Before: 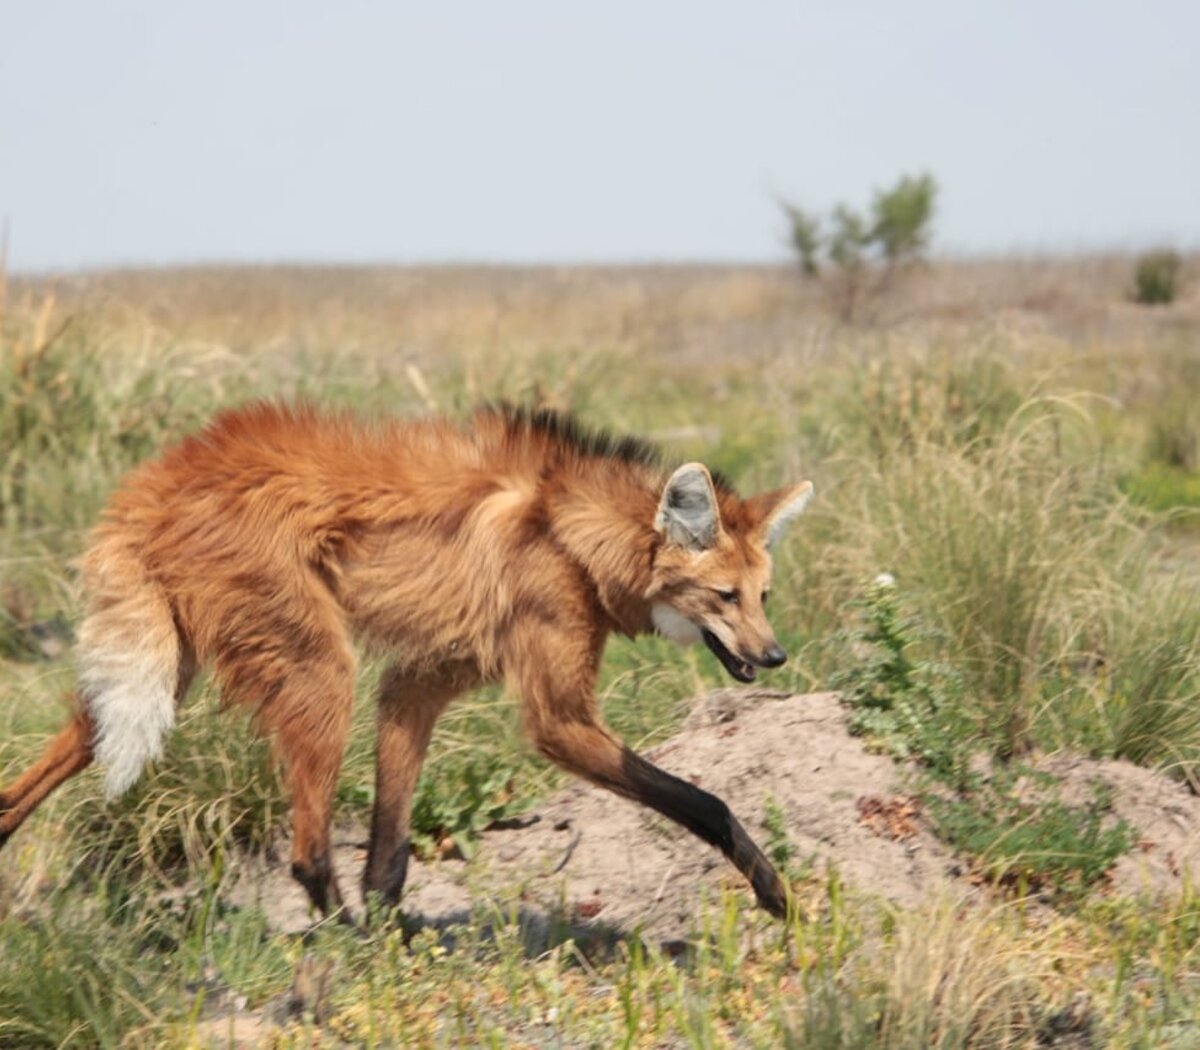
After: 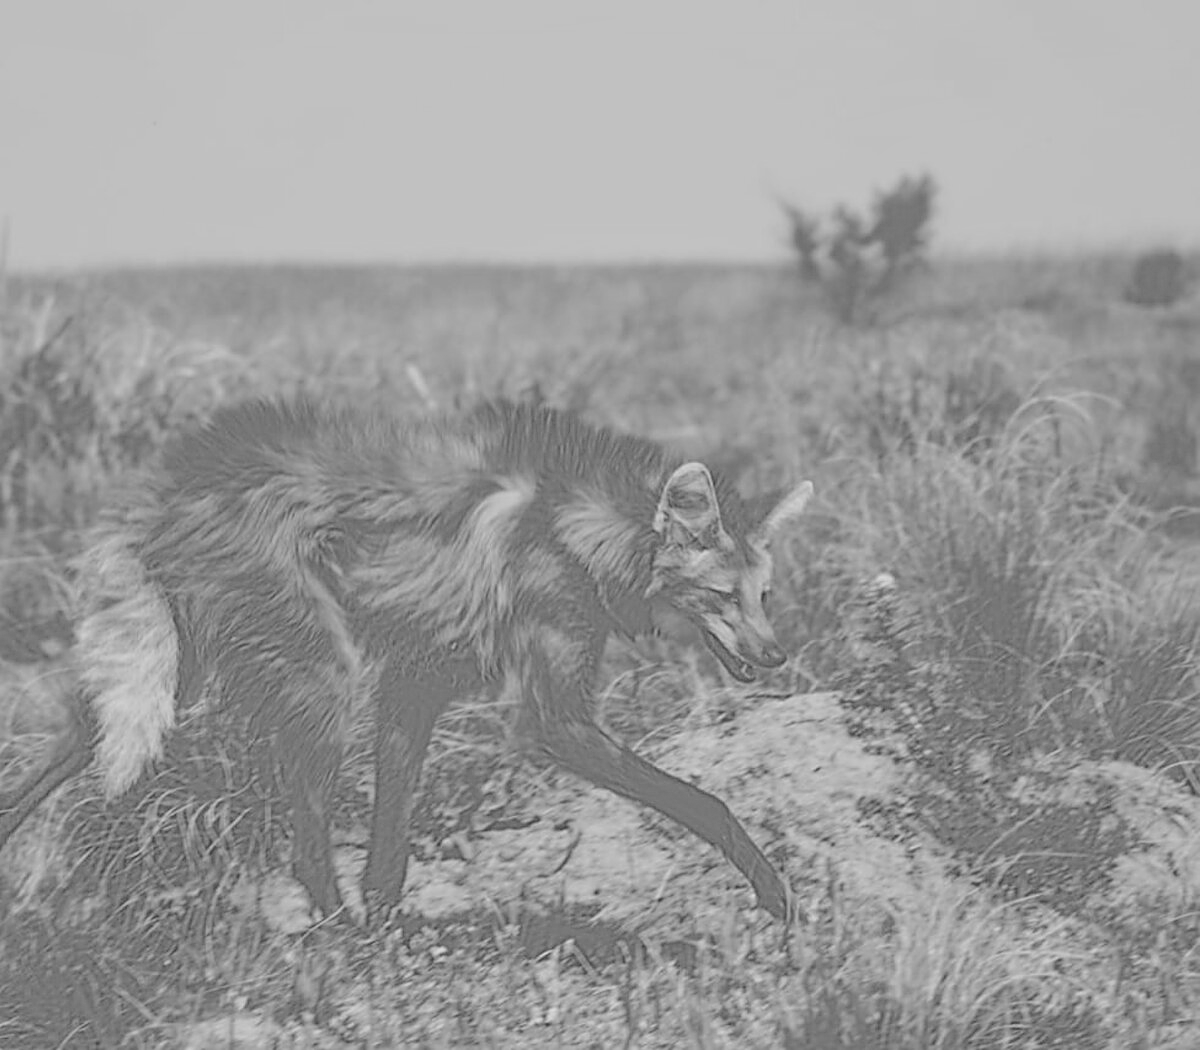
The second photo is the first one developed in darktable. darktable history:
exposure: exposure 2.25 EV, compensate highlight preservation false
highpass: sharpness 9.84%, contrast boost 9.94%
local contrast: highlights 100%, shadows 100%, detail 120%, midtone range 0.2
shadows and highlights: shadows 62.66, white point adjustment 0.37, highlights -34.44, compress 83.82%
sharpen: on, module defaults
filmic rgb: black relative exposure -4 EV, white relative exposure 3 EV, hardness 3.02, contrast 1.4
levels: levels [0, 0.492, 0.984]
